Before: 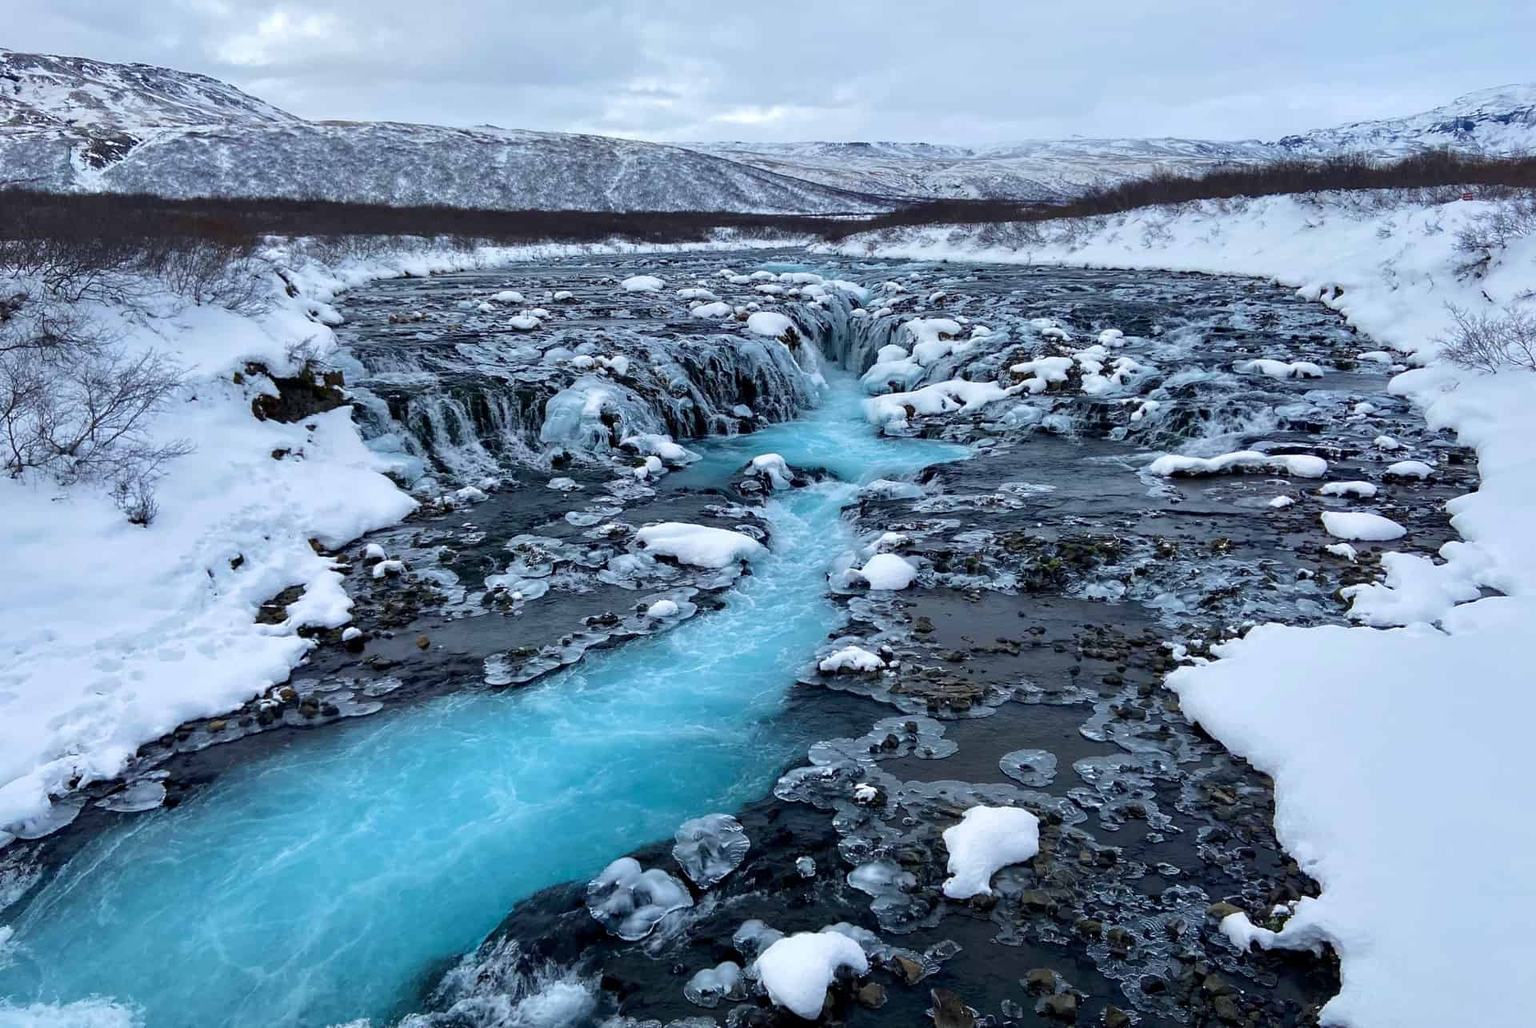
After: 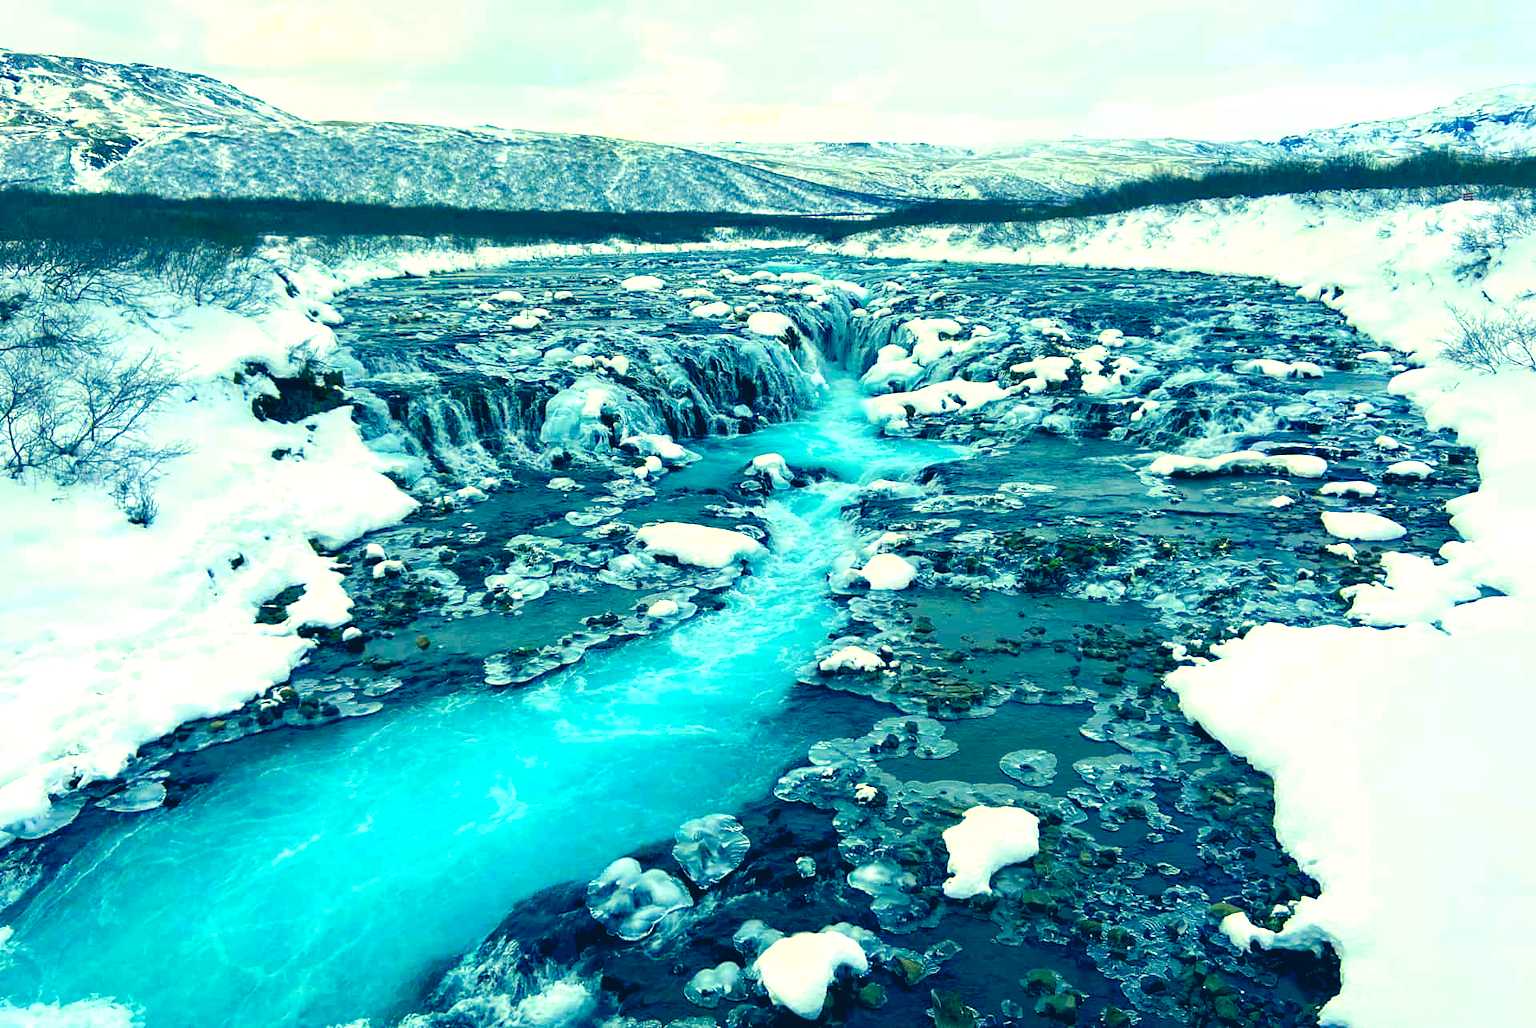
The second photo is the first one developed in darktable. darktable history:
exposure: black level correction 0, exposure 0.949 EV, compensate highlight preservation false
color balance rgb: global offset › luminance -0.466%, linear chroma grading › global chroma 15.652%, perceptual saturation grading › global saturation 11.928%, global vibrance 20%
color correction: highlights a* -15.2, highlights b* 39.88, shadows a* -39.34, shadows b* -26.27
